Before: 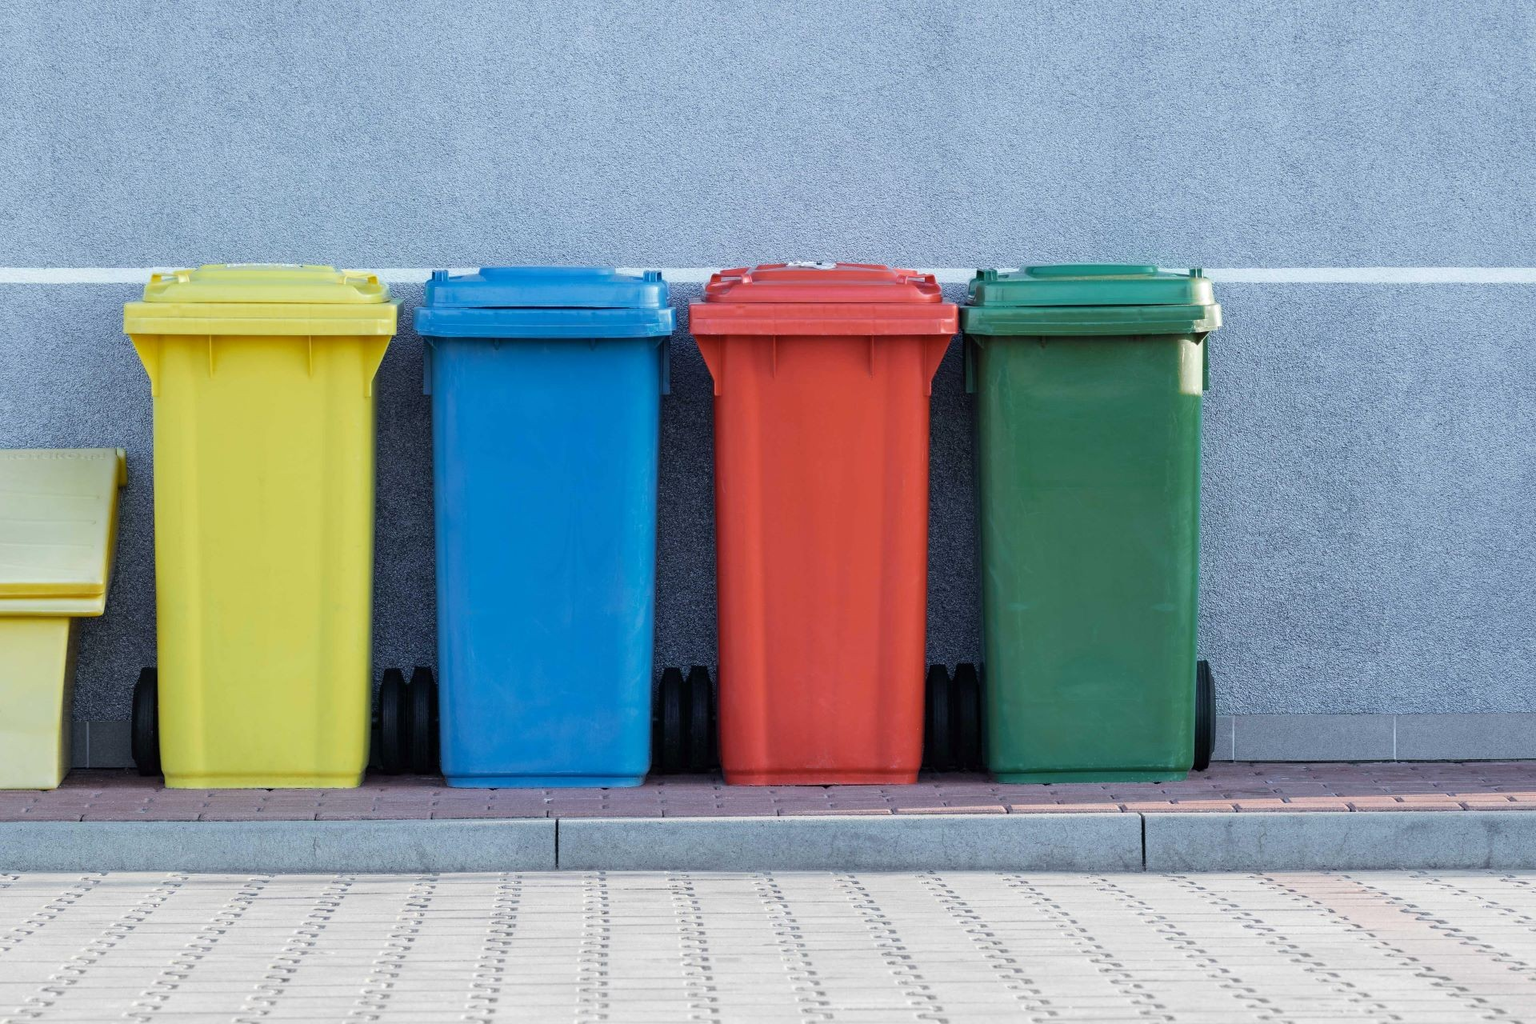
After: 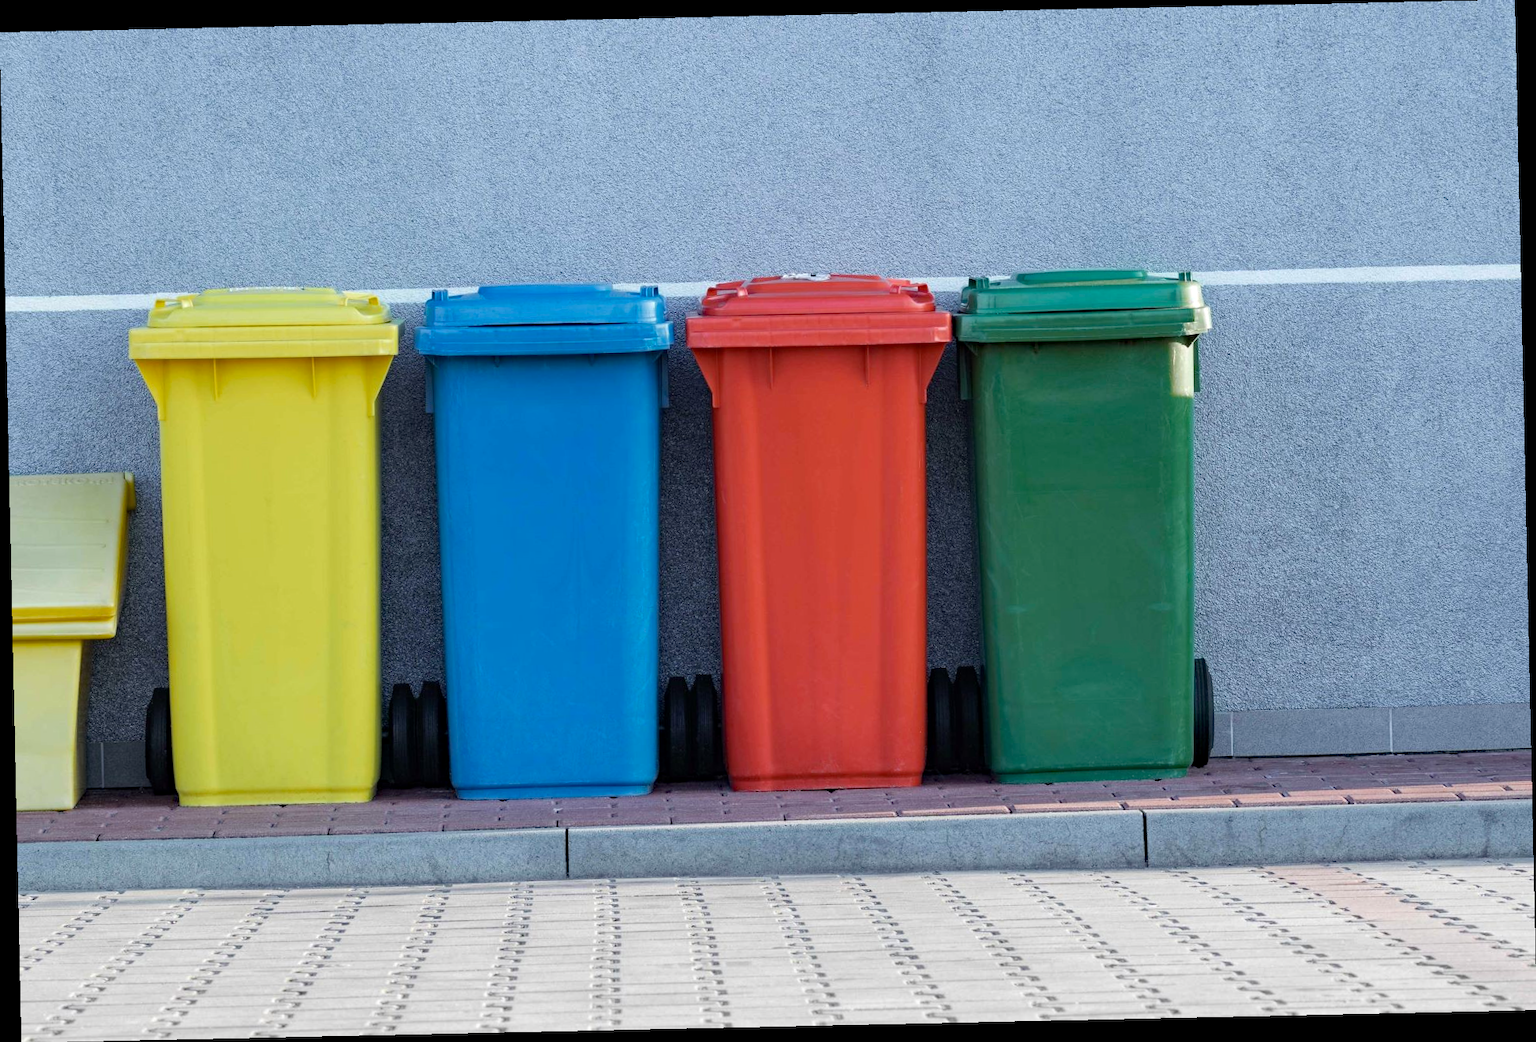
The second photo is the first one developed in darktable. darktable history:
haze removal: strength 0.29, distance 0.25, compatibility mode true, adaptive false
rotate and perspective: rotation -1.24°, automatic cropping off
